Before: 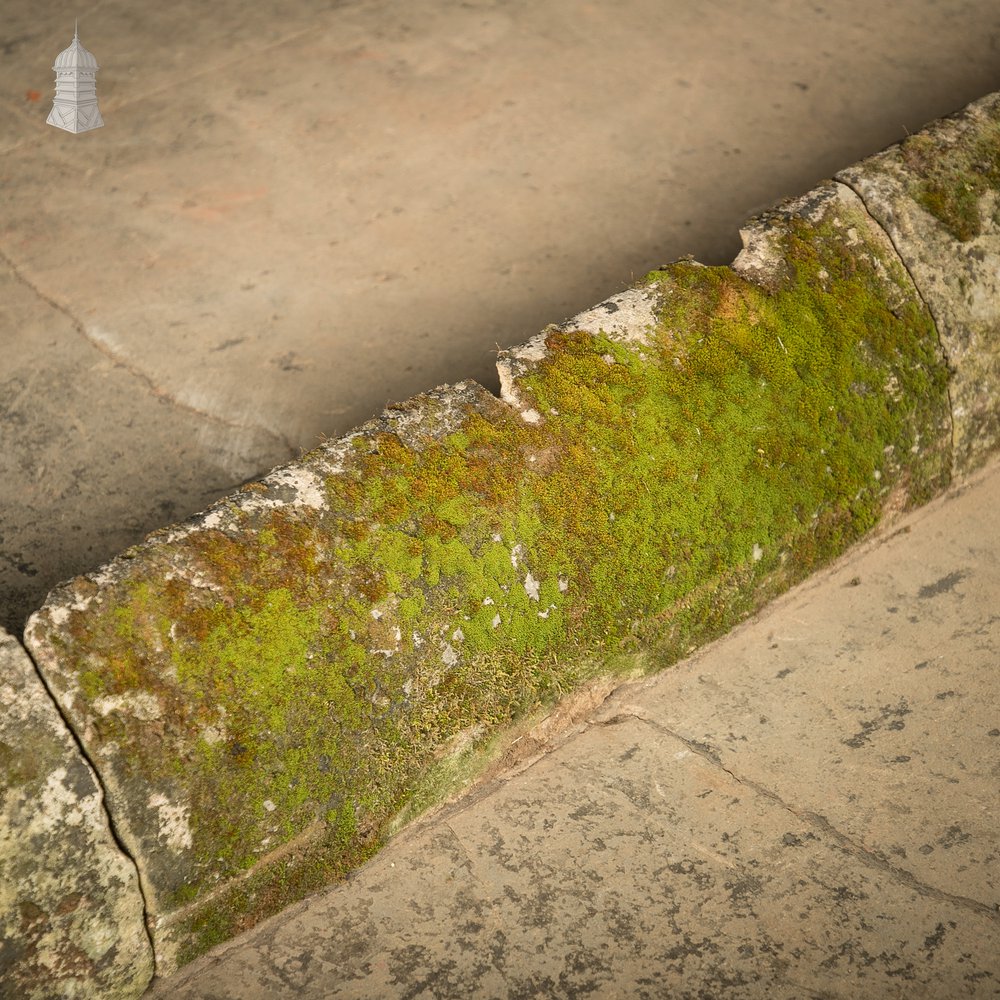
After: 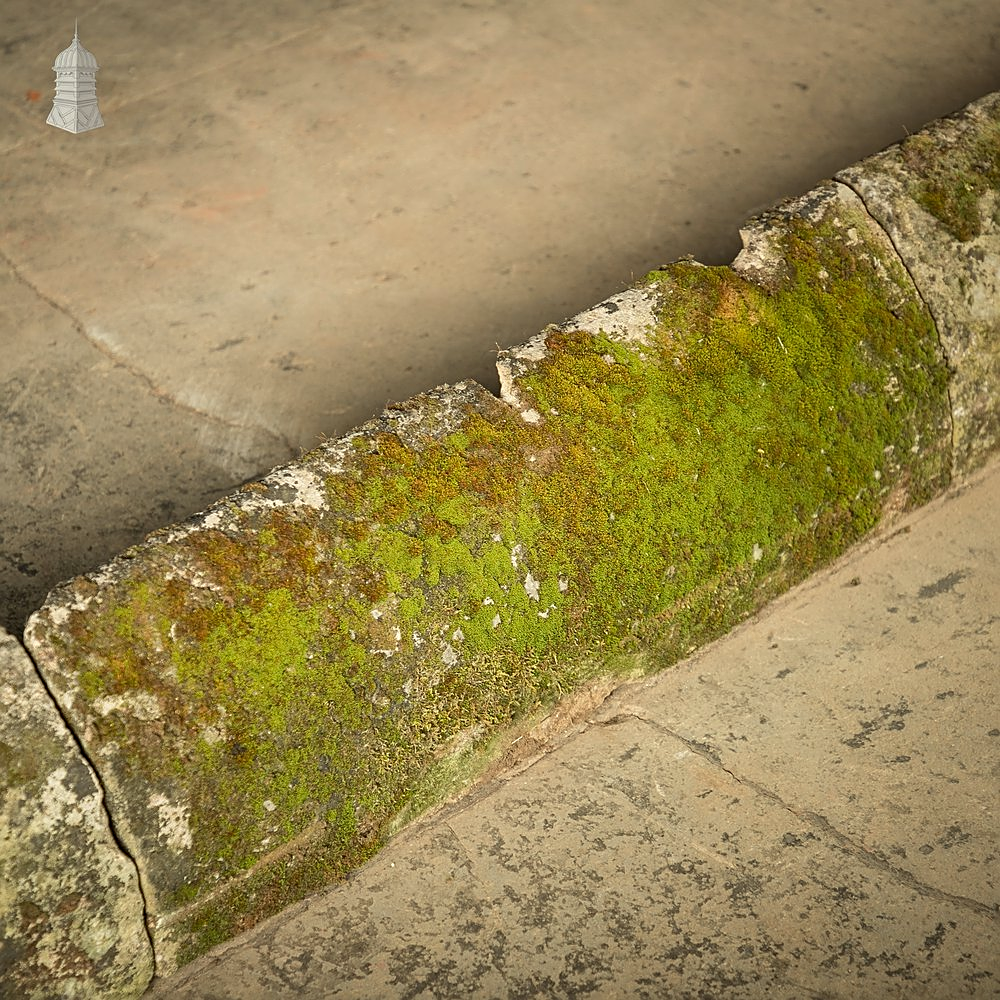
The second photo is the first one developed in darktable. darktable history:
sharpen: on, module defaults
color correction: highlights a* -2.67, highlights b* 2.55
